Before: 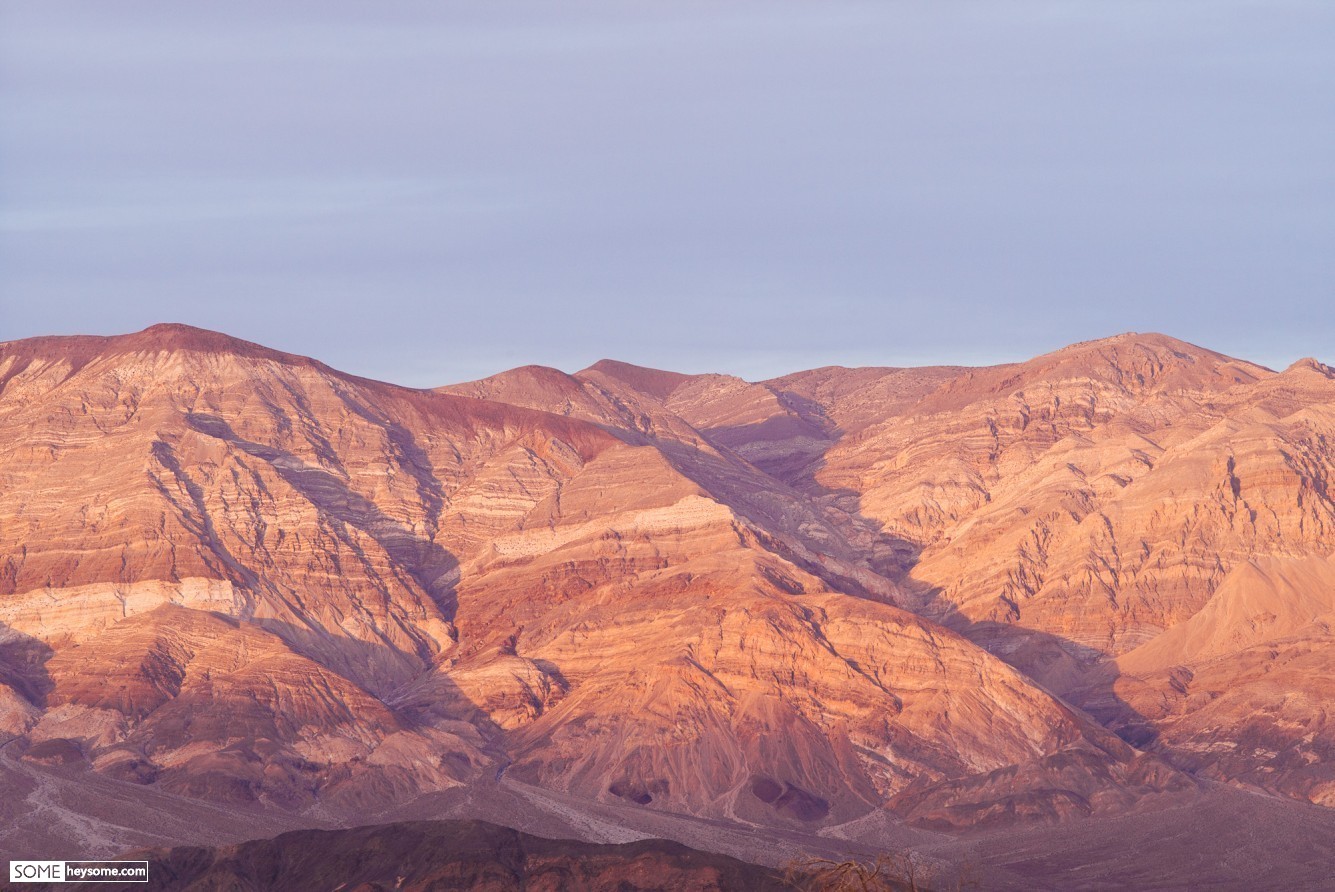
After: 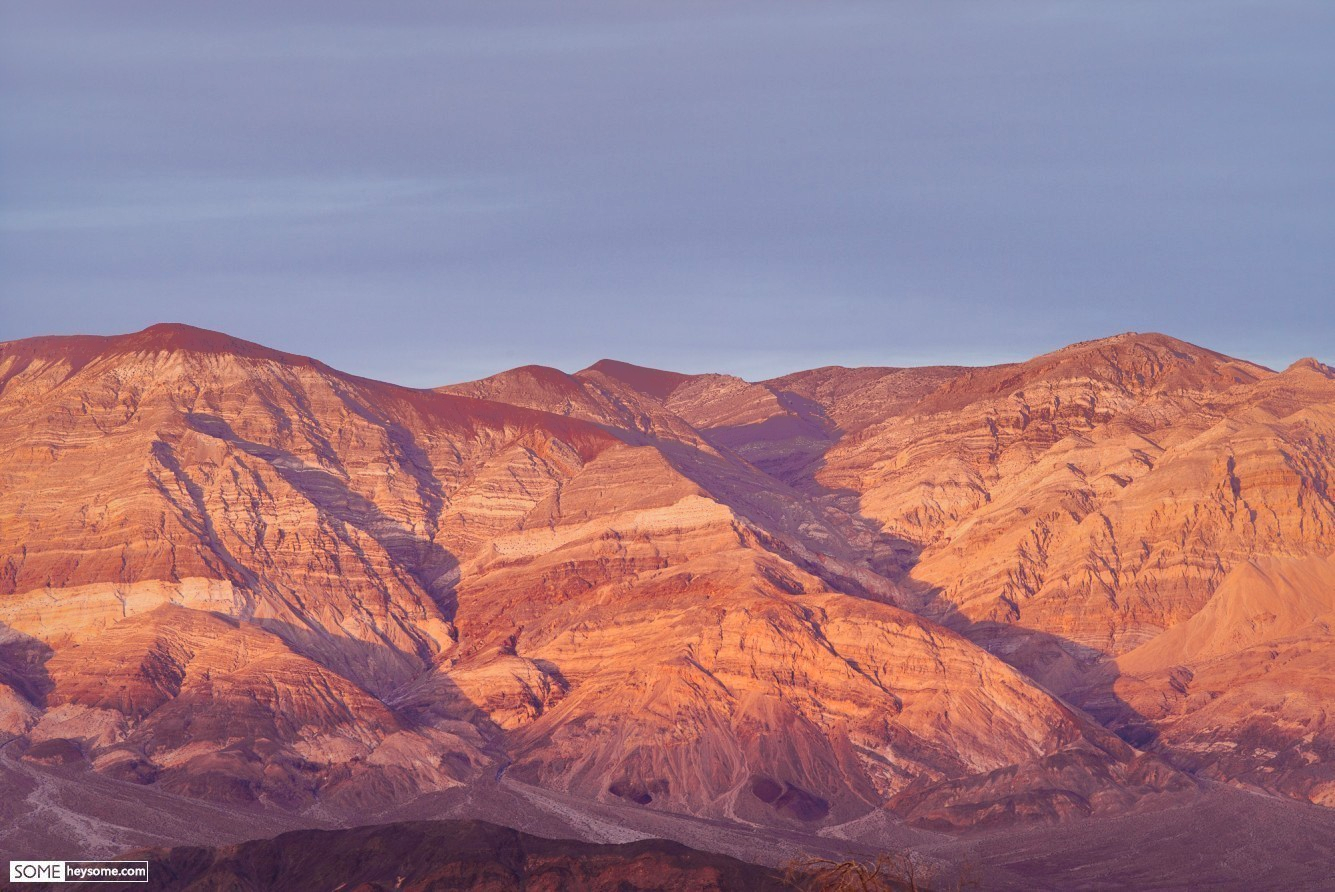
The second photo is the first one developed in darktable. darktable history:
contrast brightness saturation: contrast 0.13, brightness -0.05, saturation 0.16
shadows and highlights: shadows 25, highlights -70
